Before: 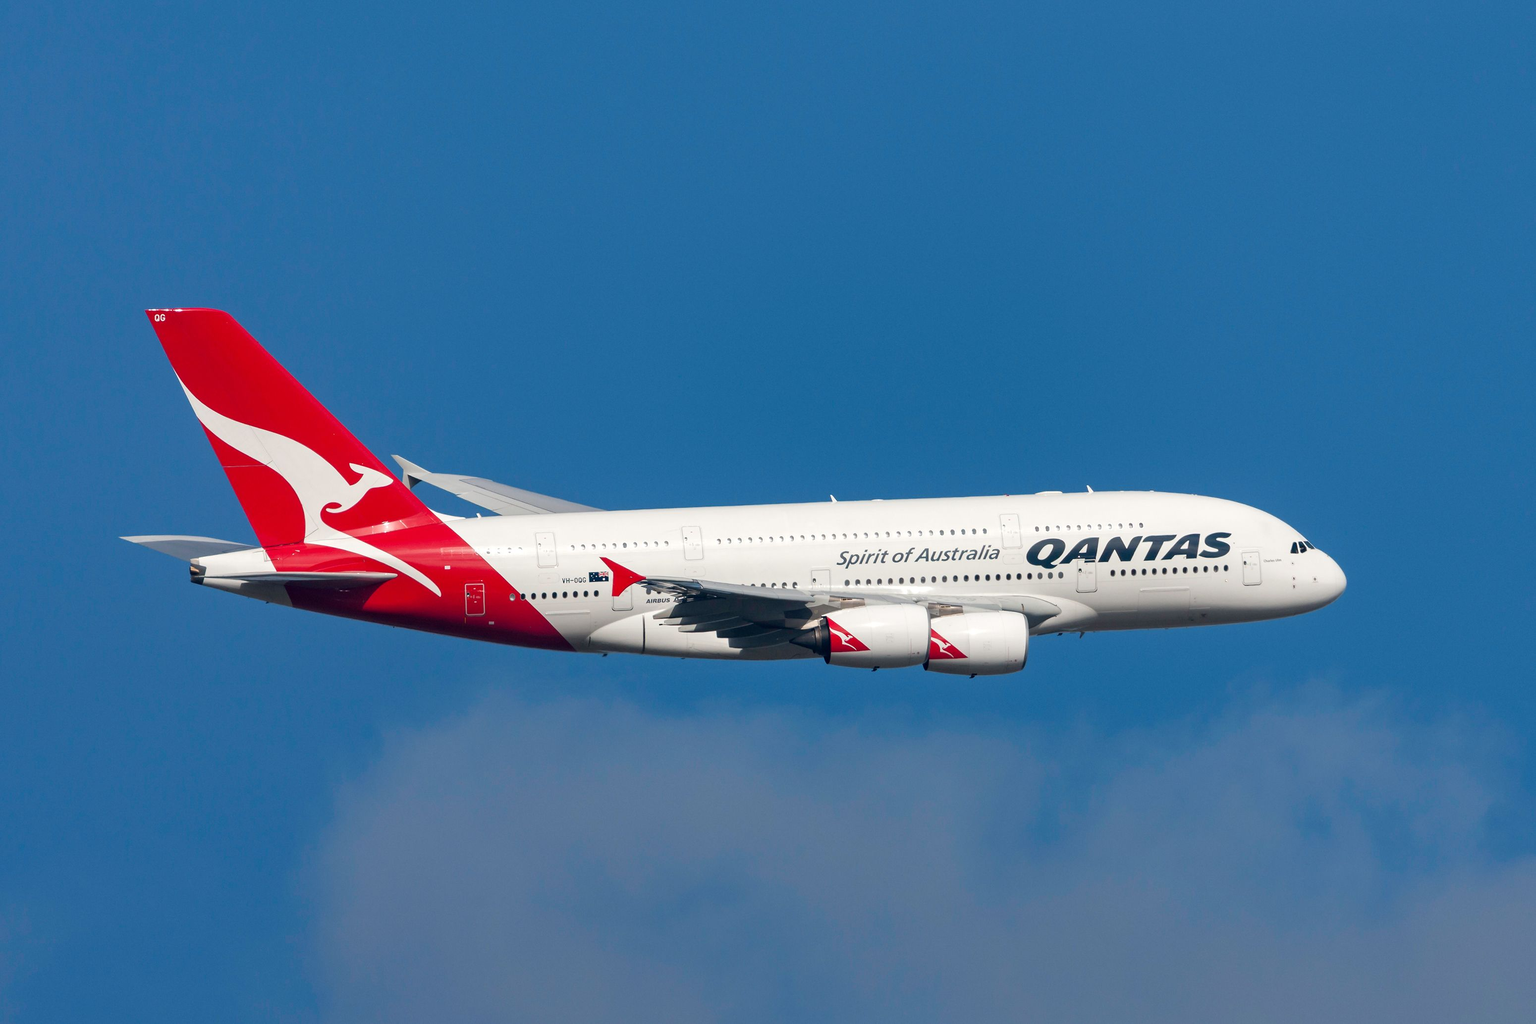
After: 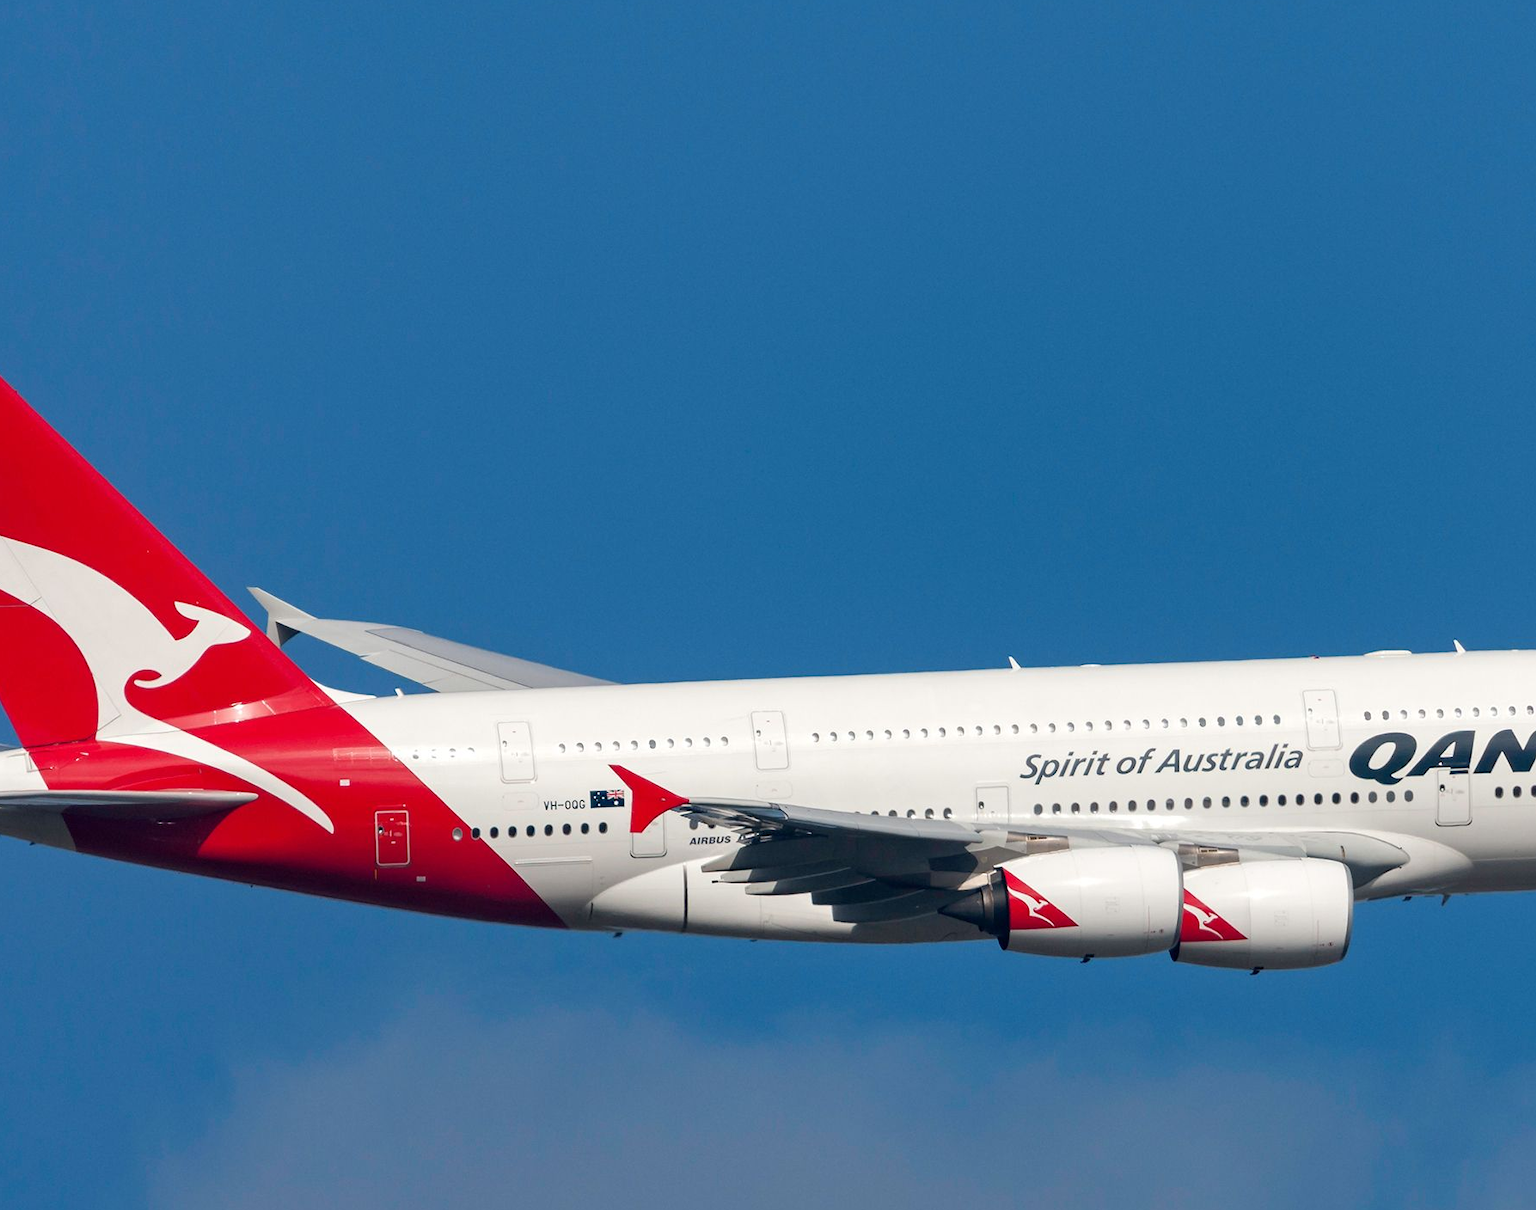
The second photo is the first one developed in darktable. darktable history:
crop: left 16.216%, top 11.373%, right 26.127%, bottom 20.499%
